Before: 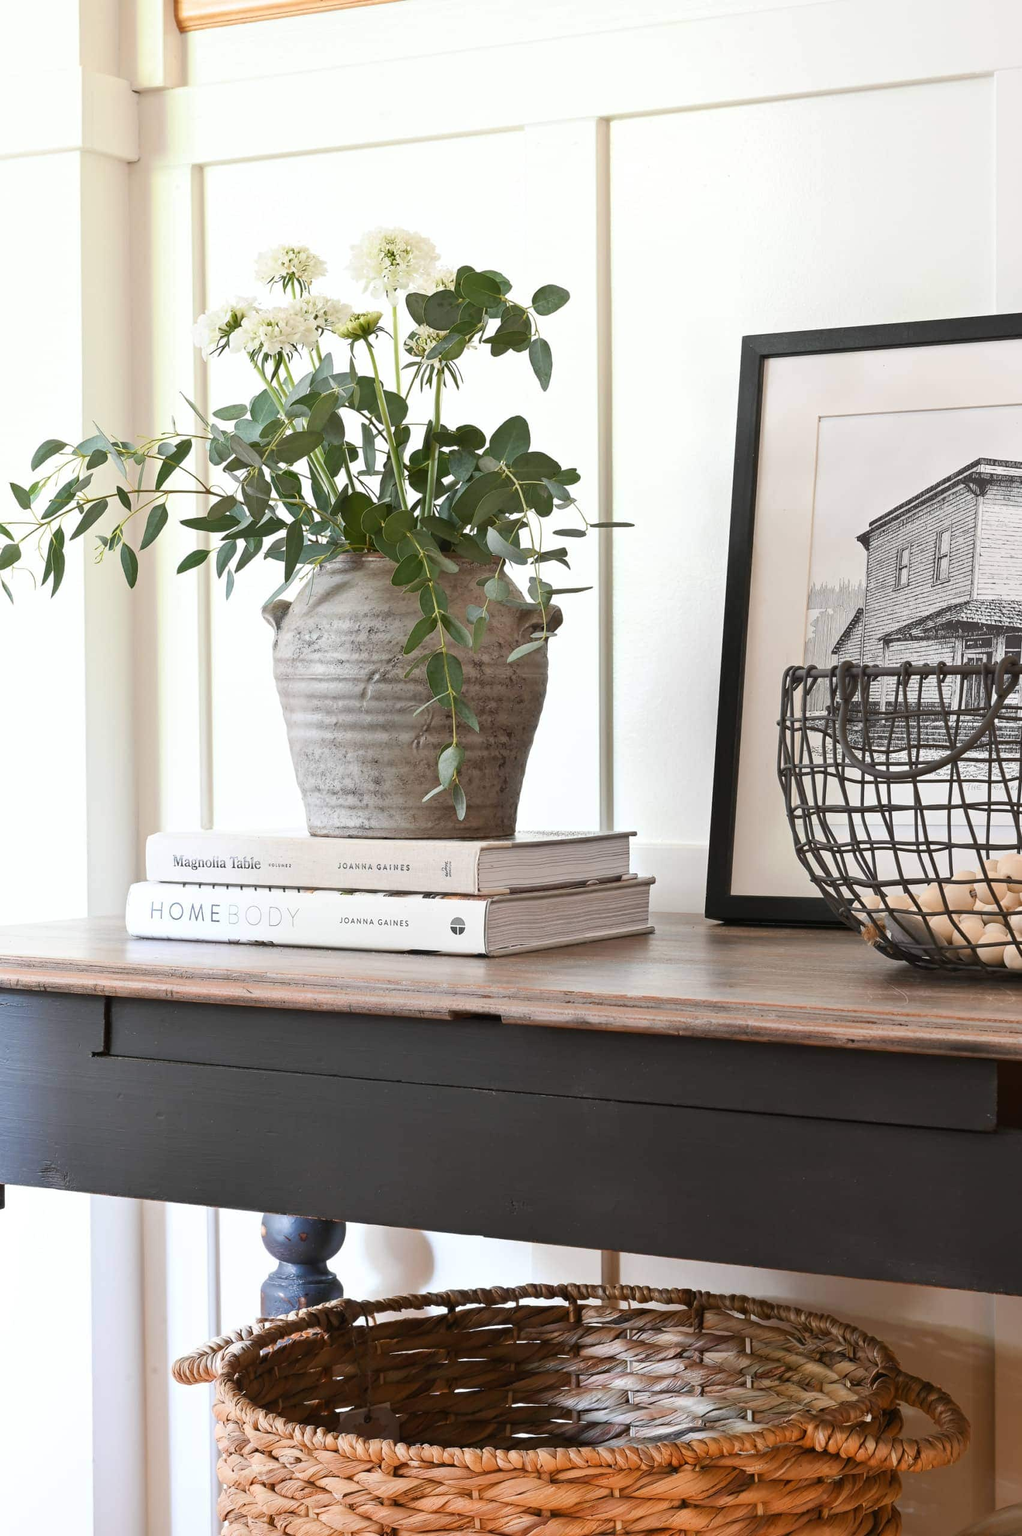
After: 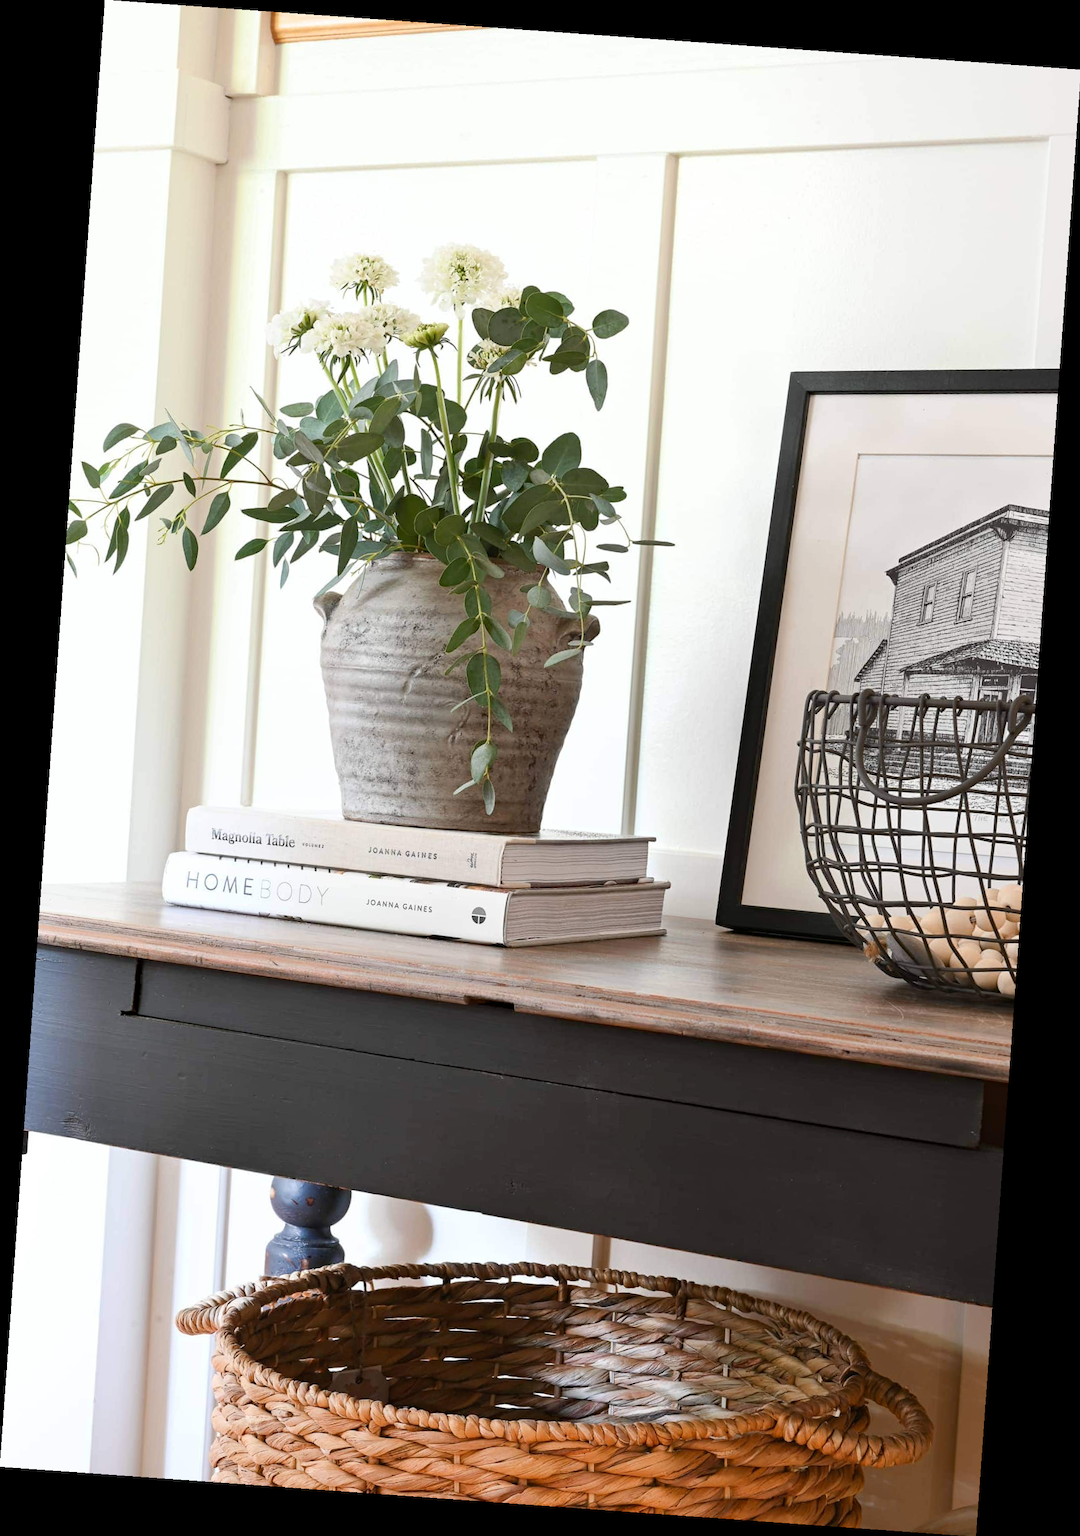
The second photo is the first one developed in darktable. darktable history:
haze removal: compatibility mode true, adaptive false
rotate and perspective: rotation 4.1°, automatic cropping off
